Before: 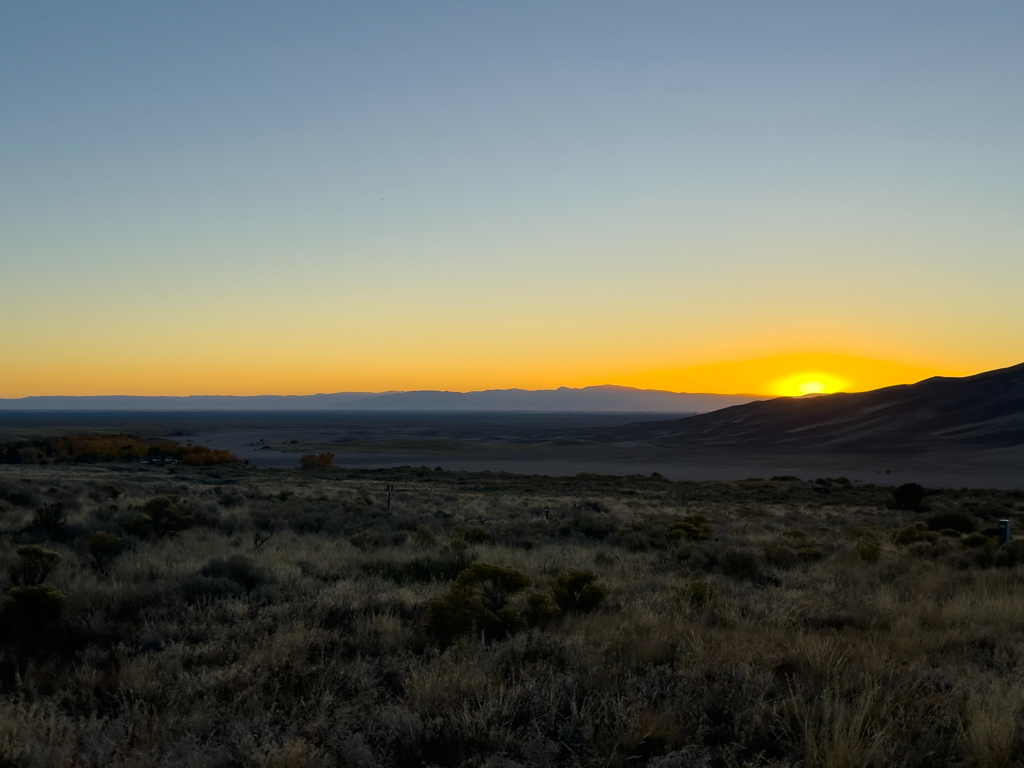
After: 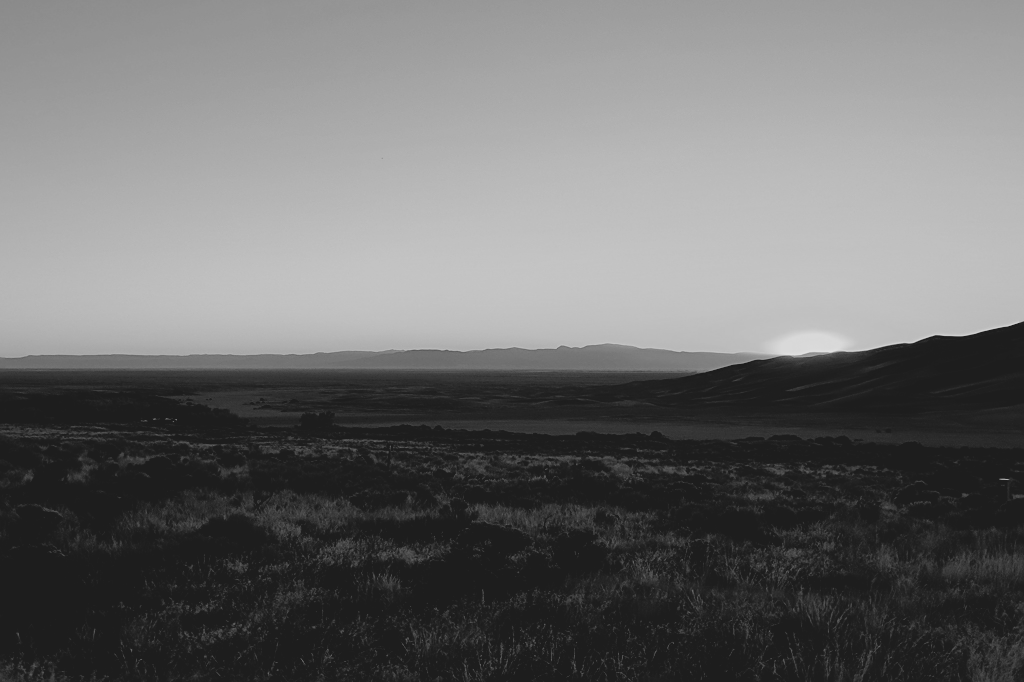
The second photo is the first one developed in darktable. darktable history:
crop and rotate: top 5.452%, bottom 5.709%
contrast brightness saturation: contrast -0.168, brightness 0.041, saturation -0.134
filmic rgb: black relative exposure -7.74 EV, white relative exposure 4.46 EV, target black luminance 0%, hardness 3.75, latitude 50.79%, contrast 1.062, highlights saturation mix 9.18%, shadows ↔ highlights balance -0.242%
color zones: curves: ch1 [(0, -0.394) (0.143, -0.394) (0.286, -0.394) (0.429, -0.392) (0.571, -0.391) (0.714, -0.391) (0.857, -0.391) (1, -0.394)]
levels: gray 59.39%, levels [0, 0.476, 0.951]
sharpen: on, module defaults
color correction: highlights a* 1.35, highlights b* 17.65
